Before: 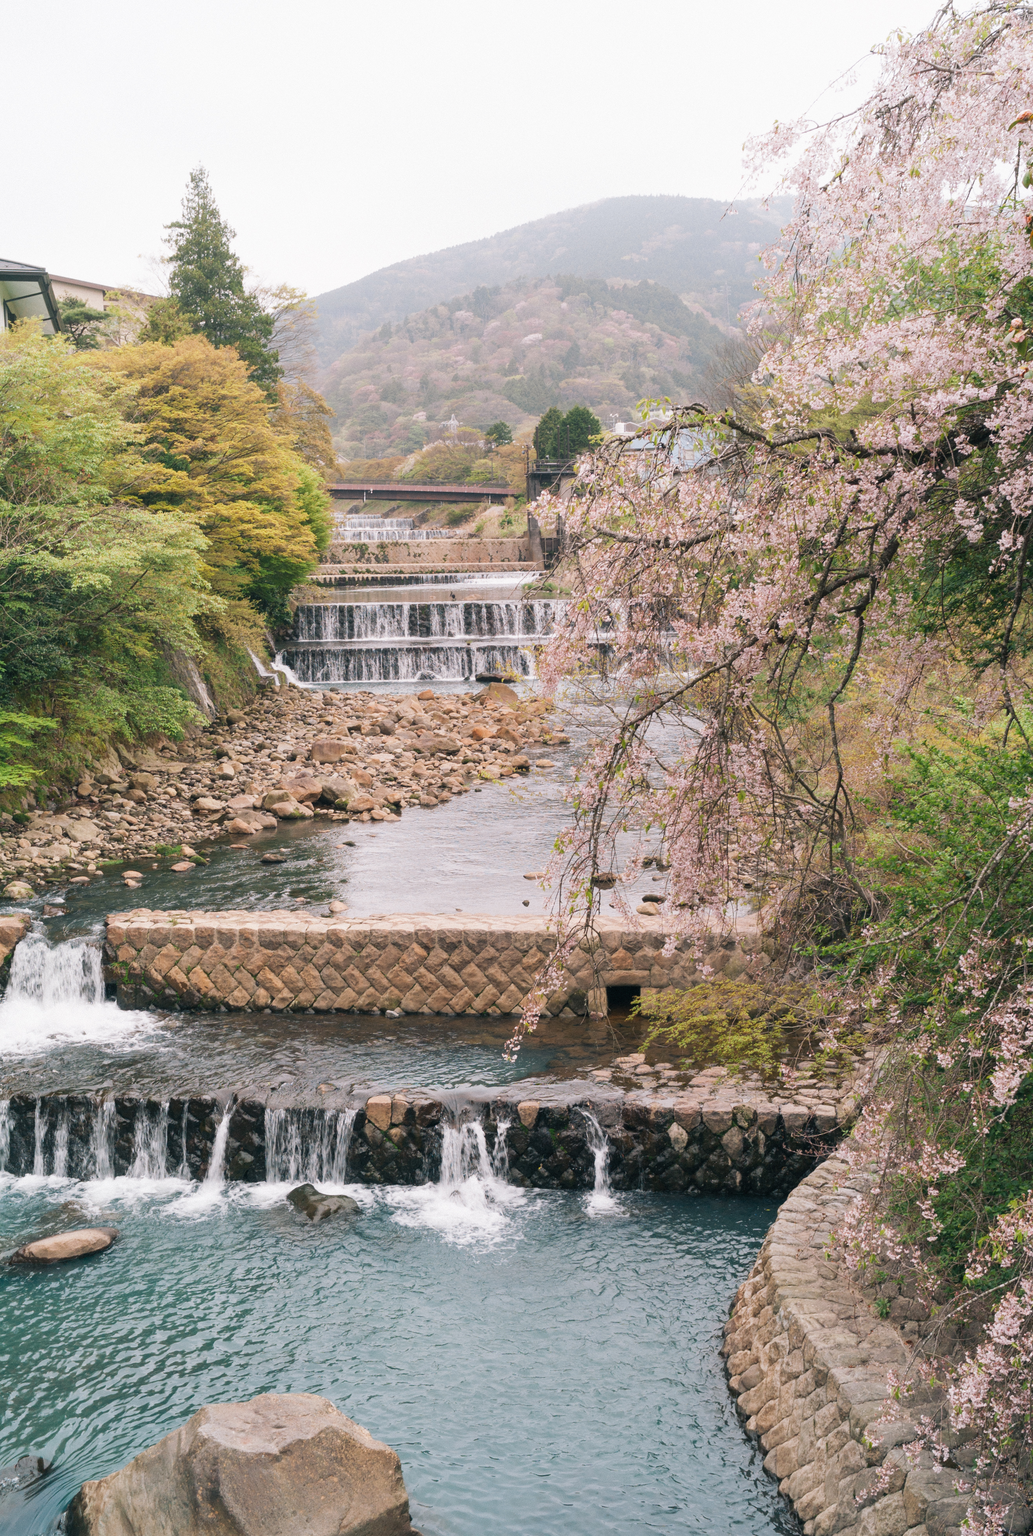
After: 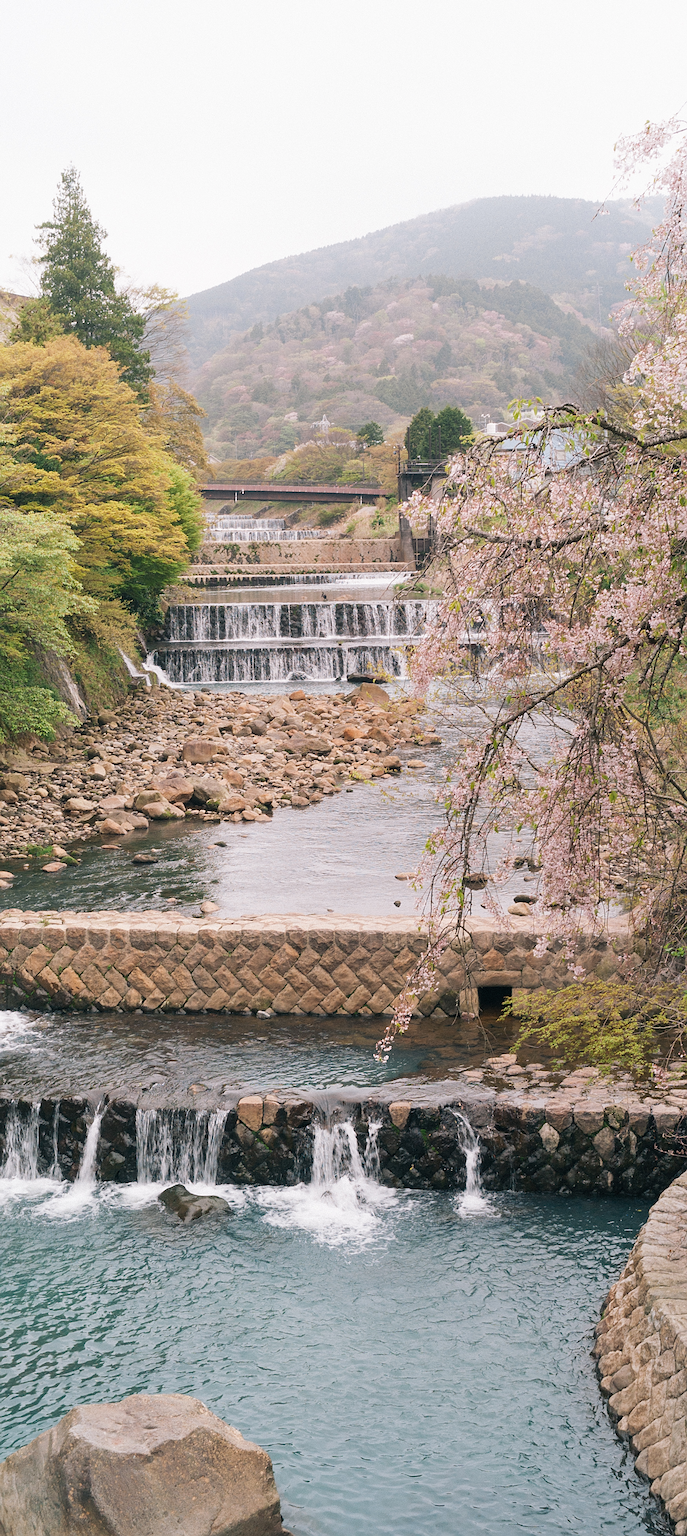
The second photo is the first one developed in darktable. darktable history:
crop and rotate: left 12.549%, right 20.862%
sharpen: on, module defaults
